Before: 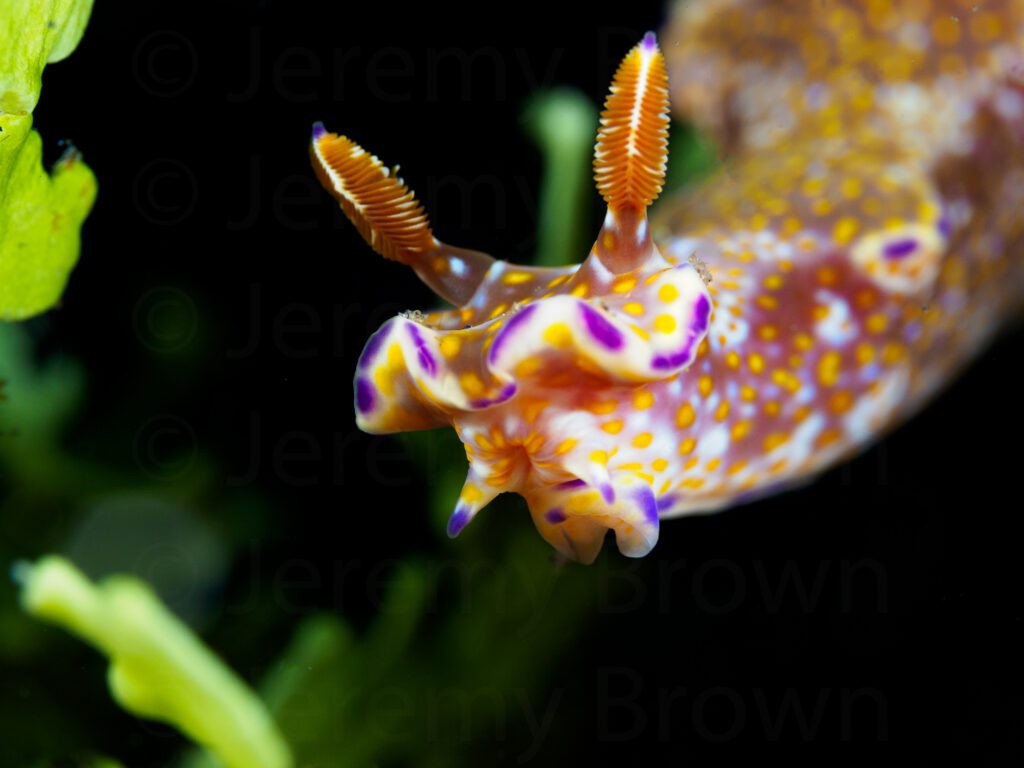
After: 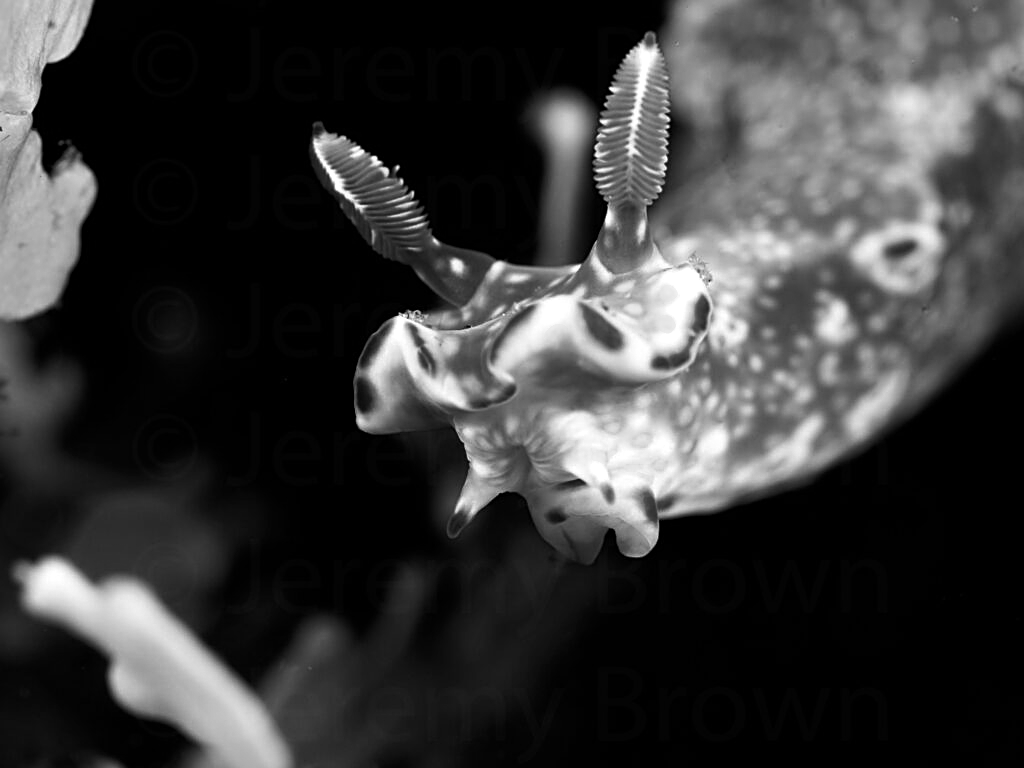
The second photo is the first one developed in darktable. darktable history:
sharpen: on, module defaults
color correction: highlights a* 12.23, highlights b* 5.41
exposure: compensate highlight preservation false
color balance rgb: linear chroma grading › global chroma 16.62%, perceptual saturation grading › highlights -8.63%, perceptual saturation grading › mid-tones 18.66%, perceptual saturation grading › shadows 28.49%, perceptual brilliance grading › highlights 14.22%, perceptual brilliance grading › shadows -18.96%, global vibrance 27.71%
monochrome: a -4.13, b 5.16, size 1
